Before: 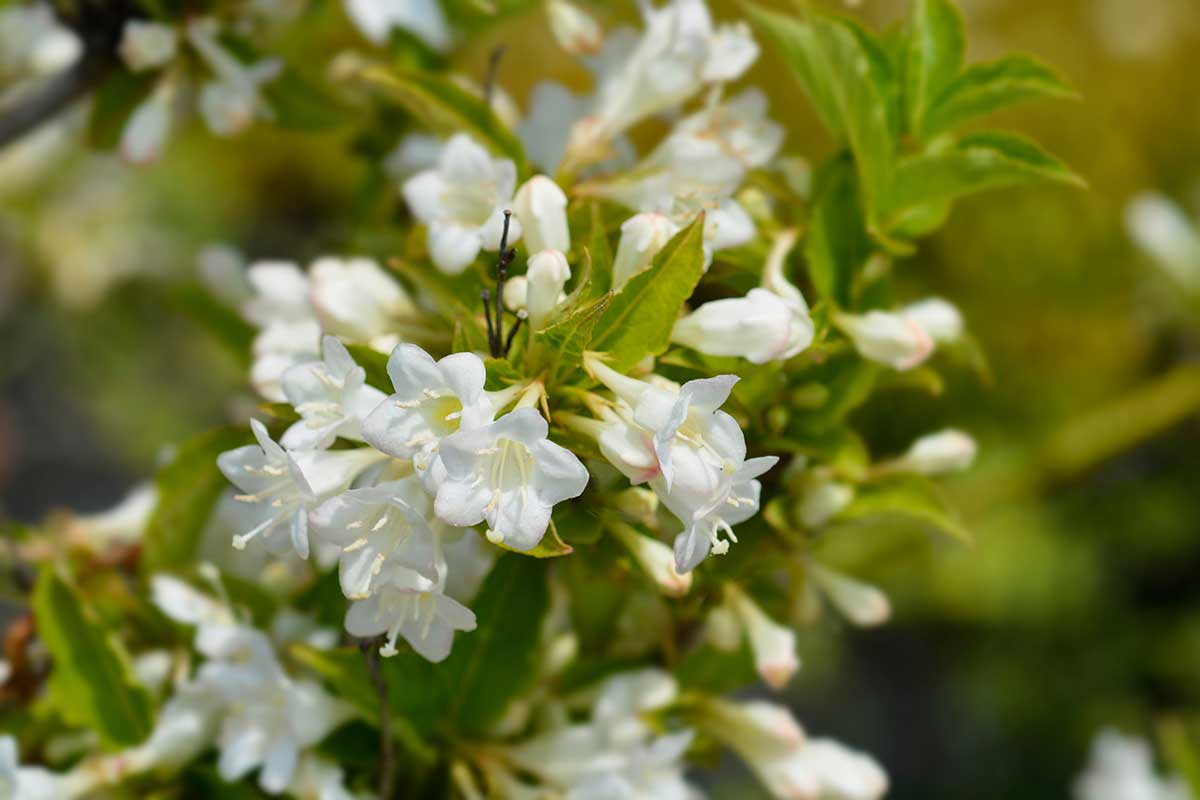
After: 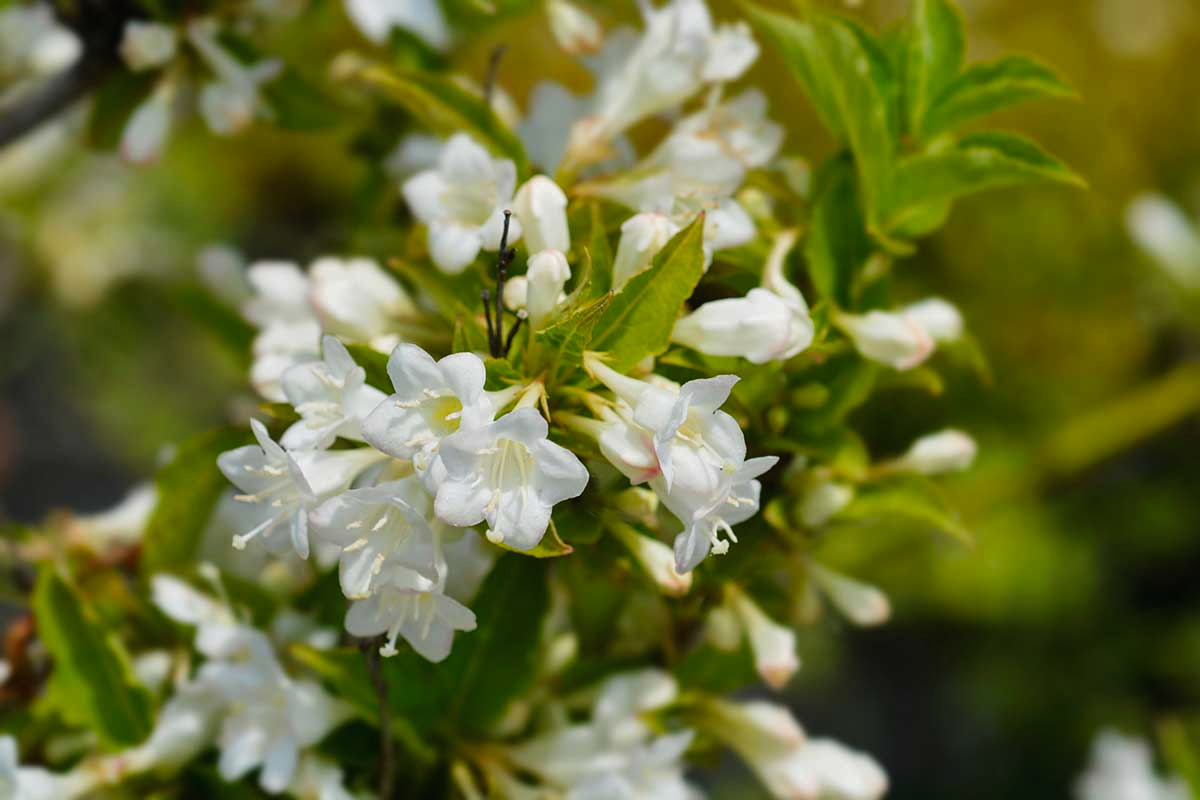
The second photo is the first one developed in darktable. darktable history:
base curve: curves: ch0 [(0, 0) (0.74, 0.67) (1, 1)]
tone curve: curves: ch0 [(0, 0) (0.003, 0.013) (0.011, 0.016) (0.025, 0.023) (0.044, 0.036) (0.069, 0.051) (0.1, 0.076) (0.136, 0.107) (0.177, 0.145) (0.224, 0.186) (0.277, 0.246) (0.335, 0.311) (0.399, 0.378) (0.468, 0.462) (0.543, 0.548) (0.623, 0.636) (0.709, 0.728) (0.801, 0.816) (0.898, 0.9) (1, 1)], preserve colors none
